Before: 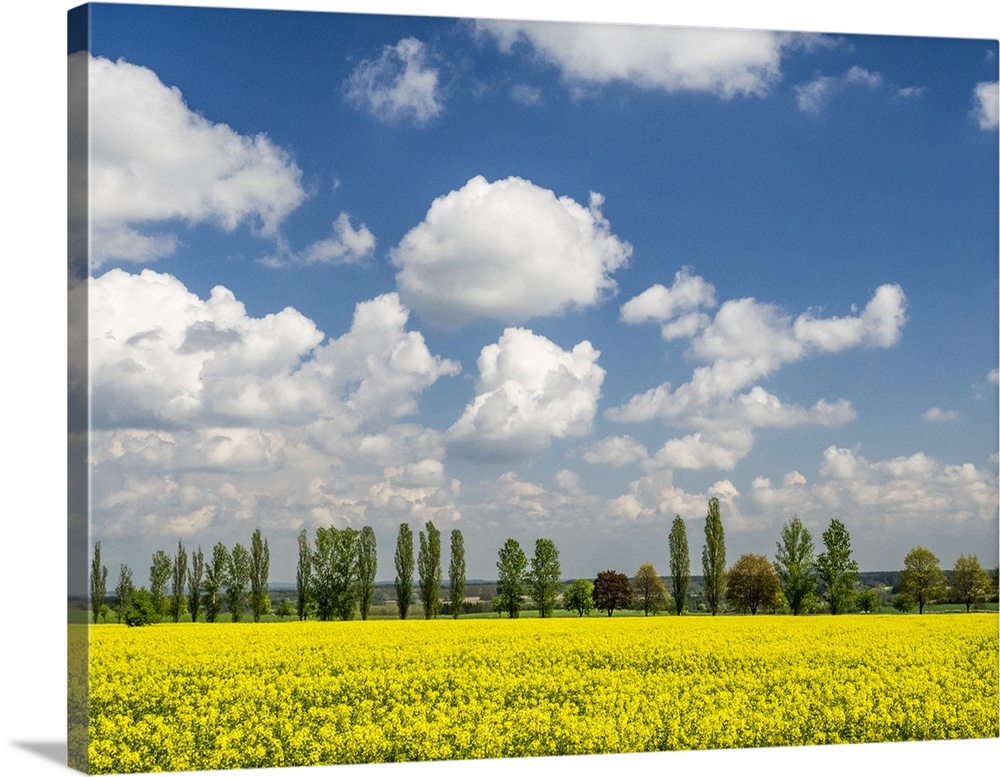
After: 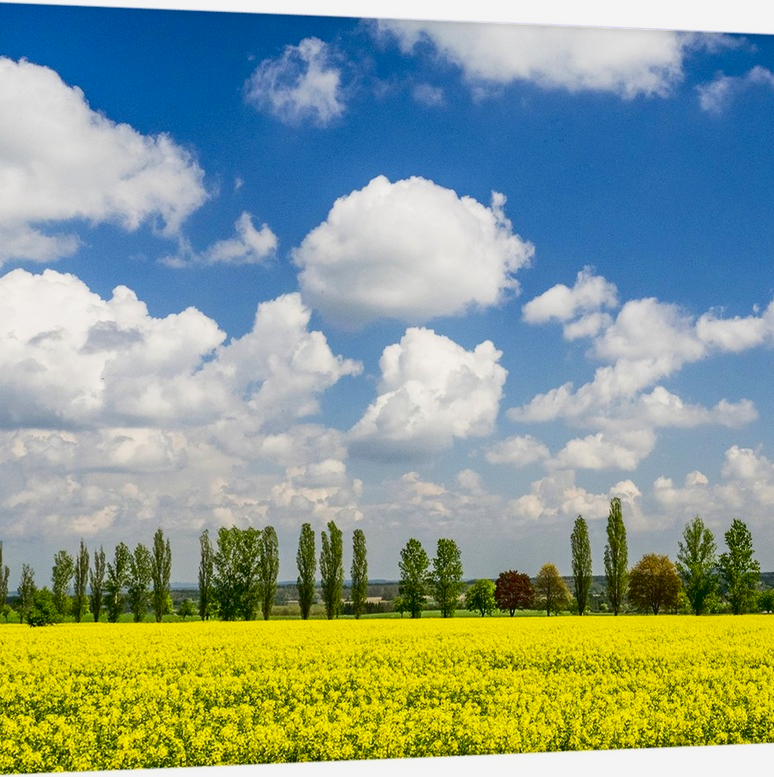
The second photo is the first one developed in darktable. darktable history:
tone curve: curves: ch0 [(0, 0.047) (0.199, 0.263) (0.47, 0.555) (0.805, 0.839) (1, 0.962)], color space Lab, linked channels, preserve colors none
contrast brightness saturation: contrast 0.07, brightness -0.13, saturation 0.06
crop: left 9.88%, right 12.664%
